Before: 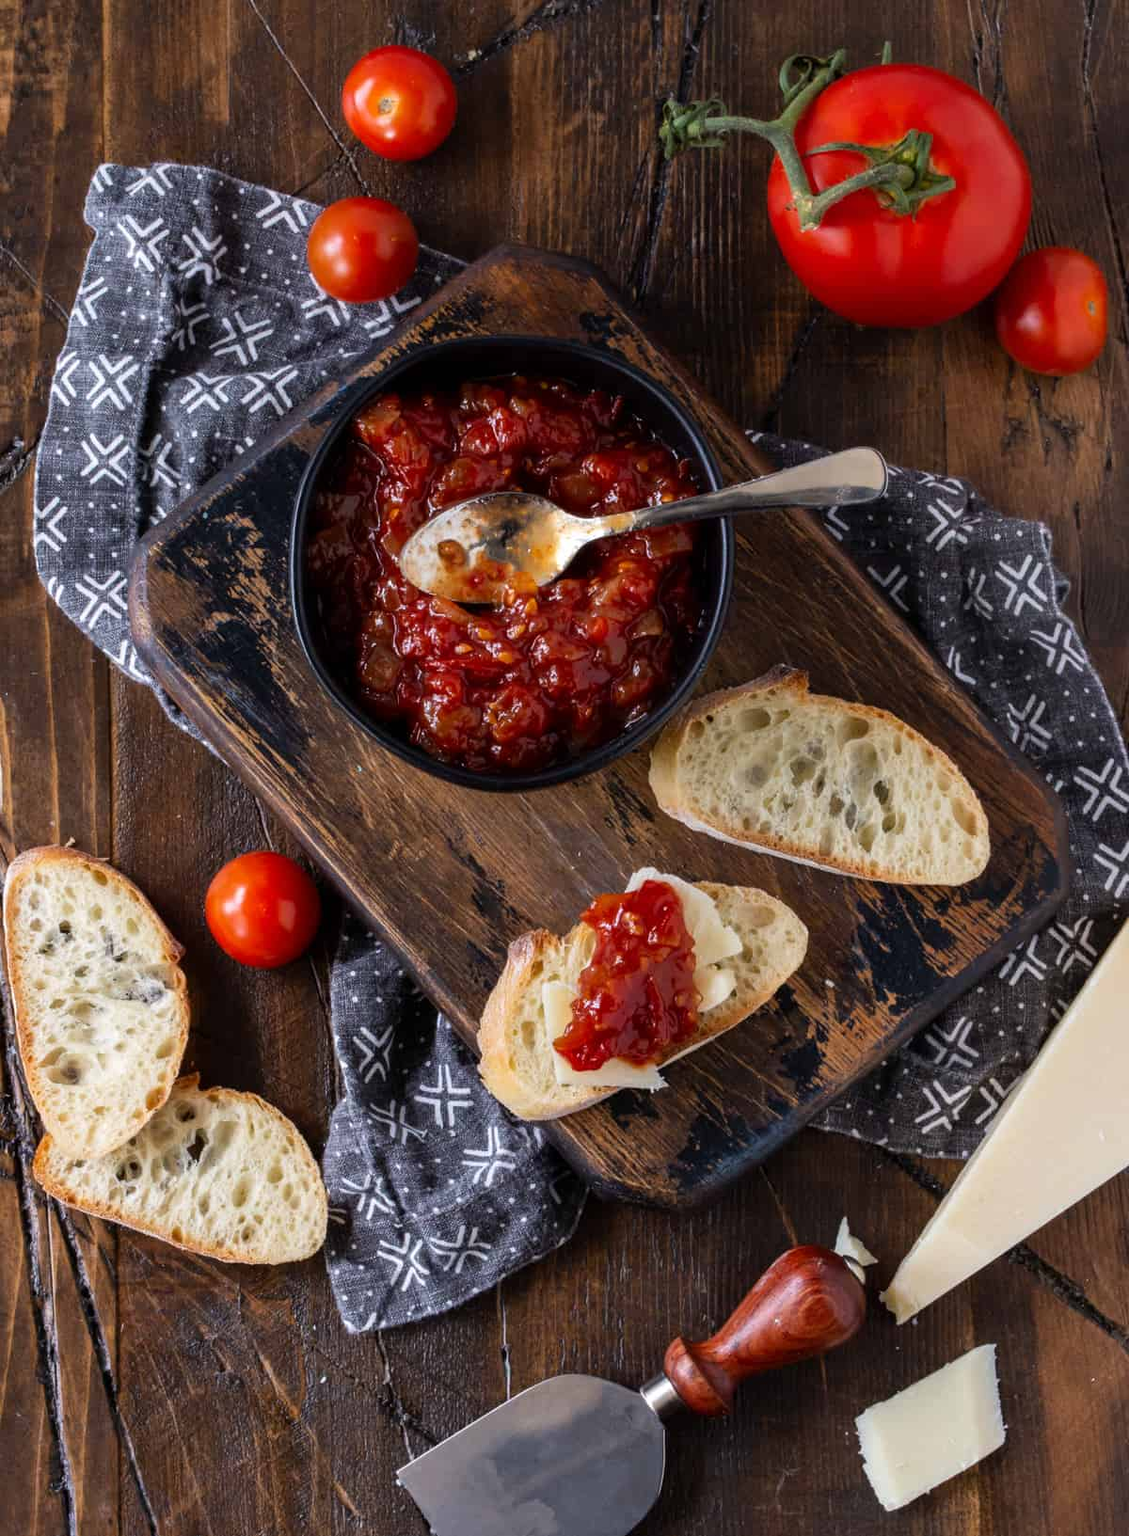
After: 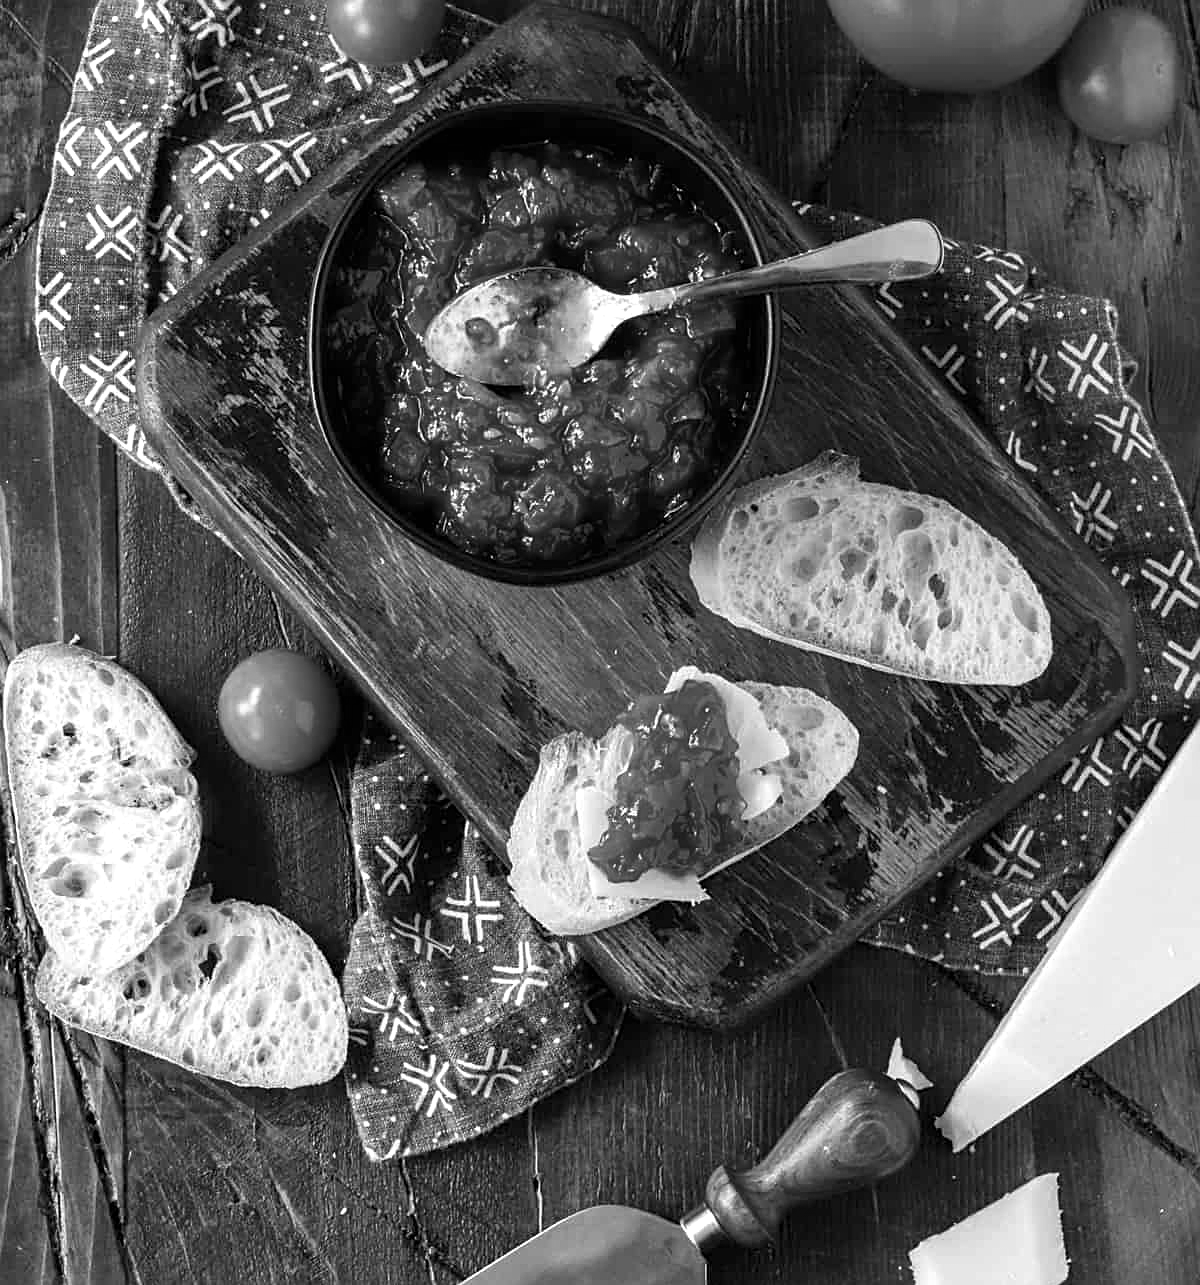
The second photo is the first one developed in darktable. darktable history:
sharpen: on, module defaults
monochrome: on, module defaults
crop and rotate: top 15.774%, bottom 5.506%
exposure: exposure 0.4 EV, compensate highlight preservation false
